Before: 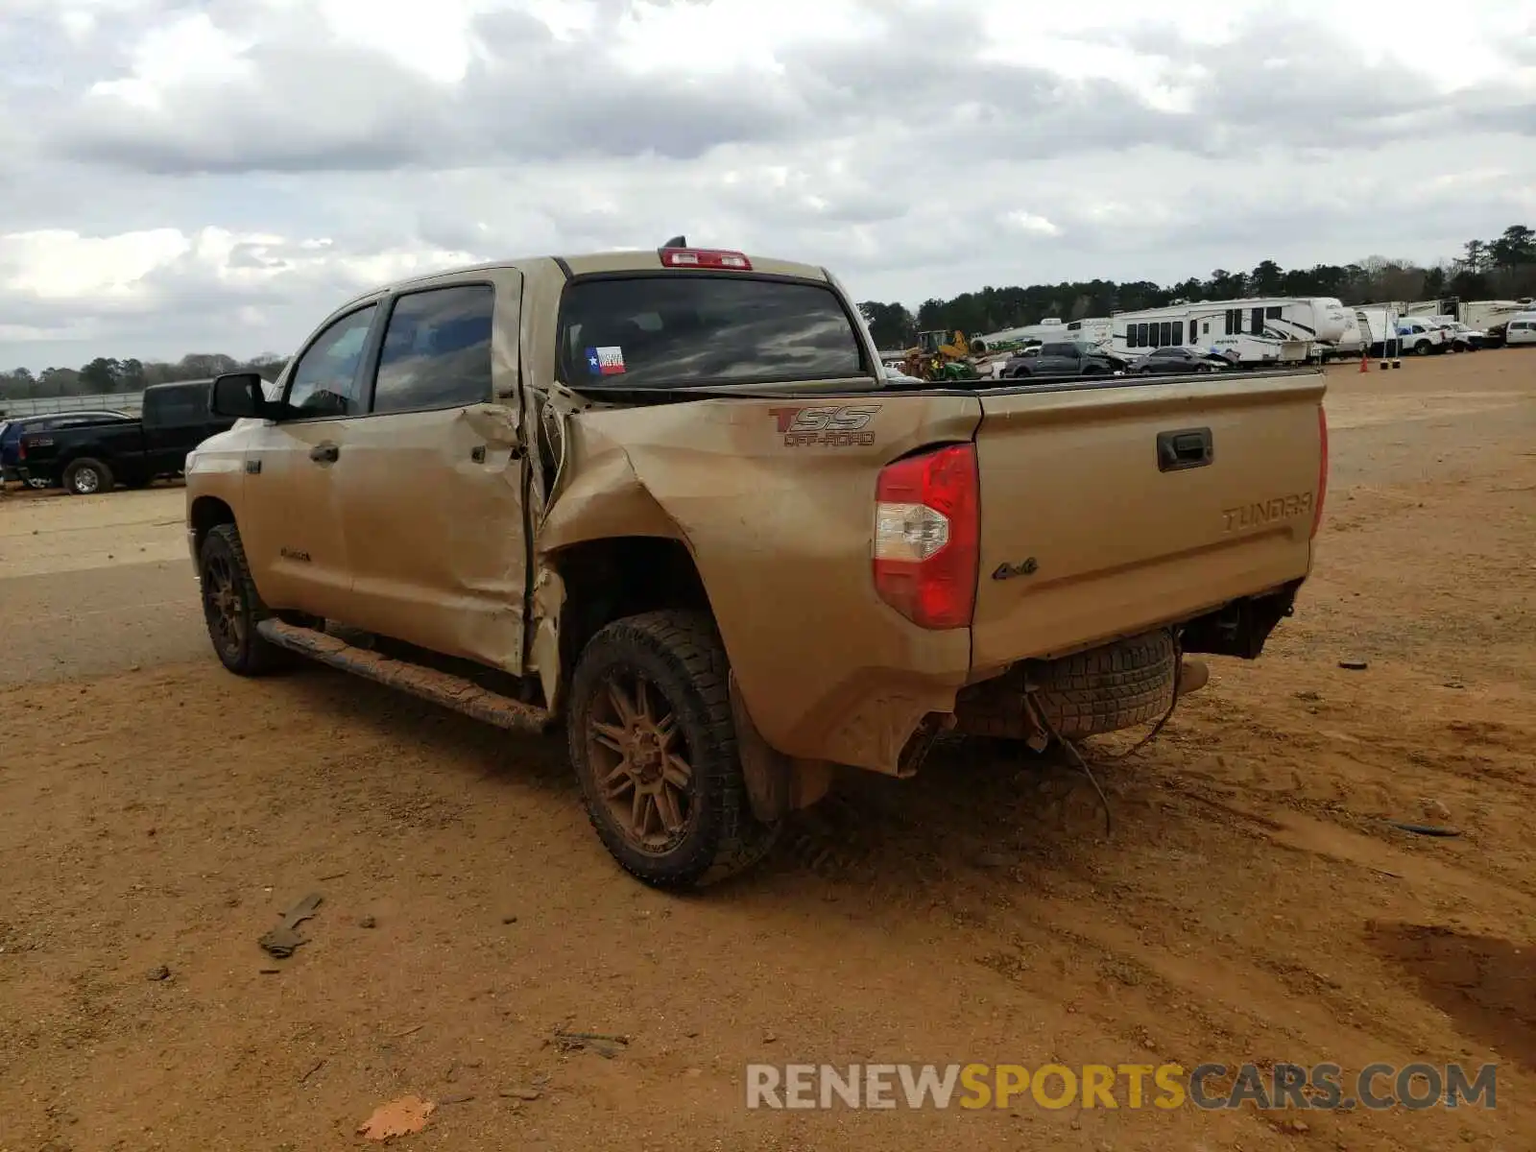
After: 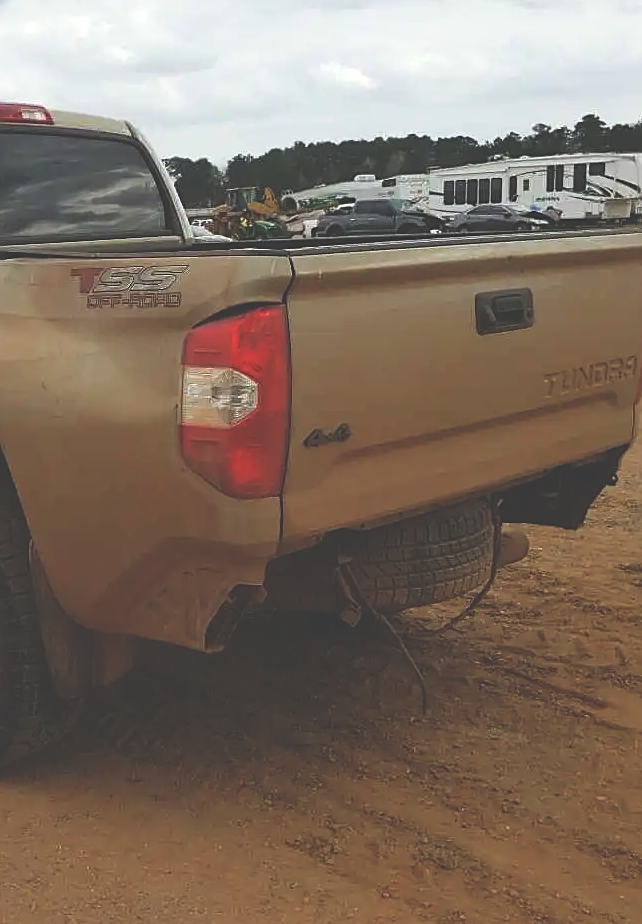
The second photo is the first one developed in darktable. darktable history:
shadows and highlights: shadows -0.172, highlights 41.78
crop: left 45.647%, top 13.099%, right 14.196%, bottom 9.891%
sharpen: on, module defaults
exposure: black level correction -0.04, exposure 0.062 EV, compensate highlight preservation false
